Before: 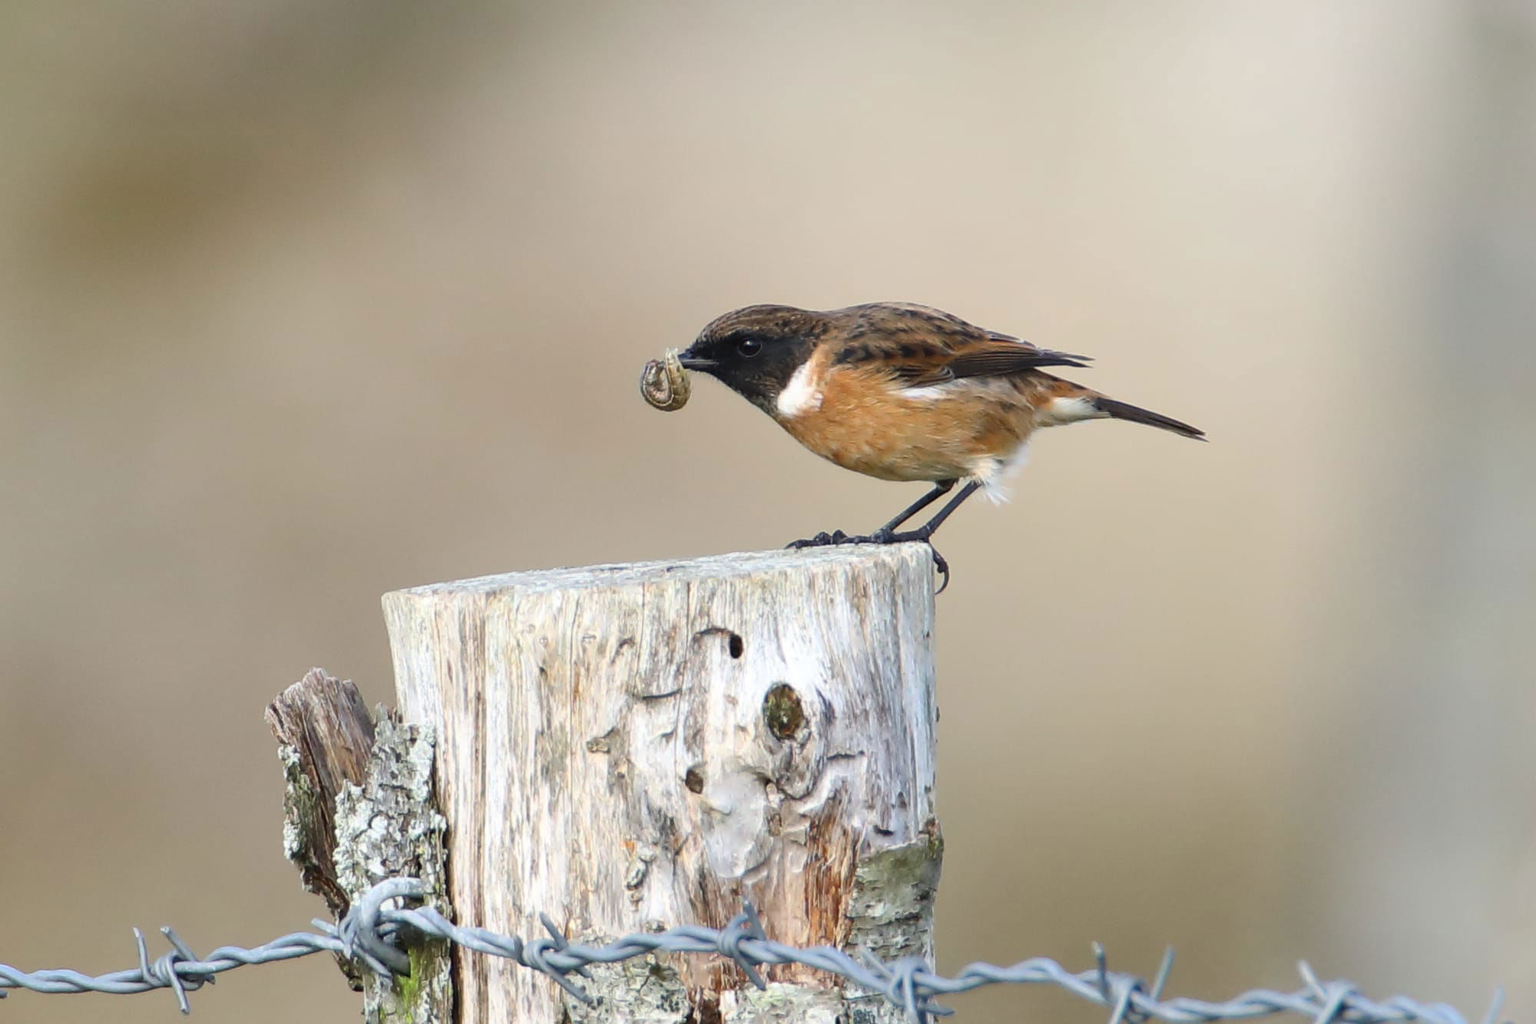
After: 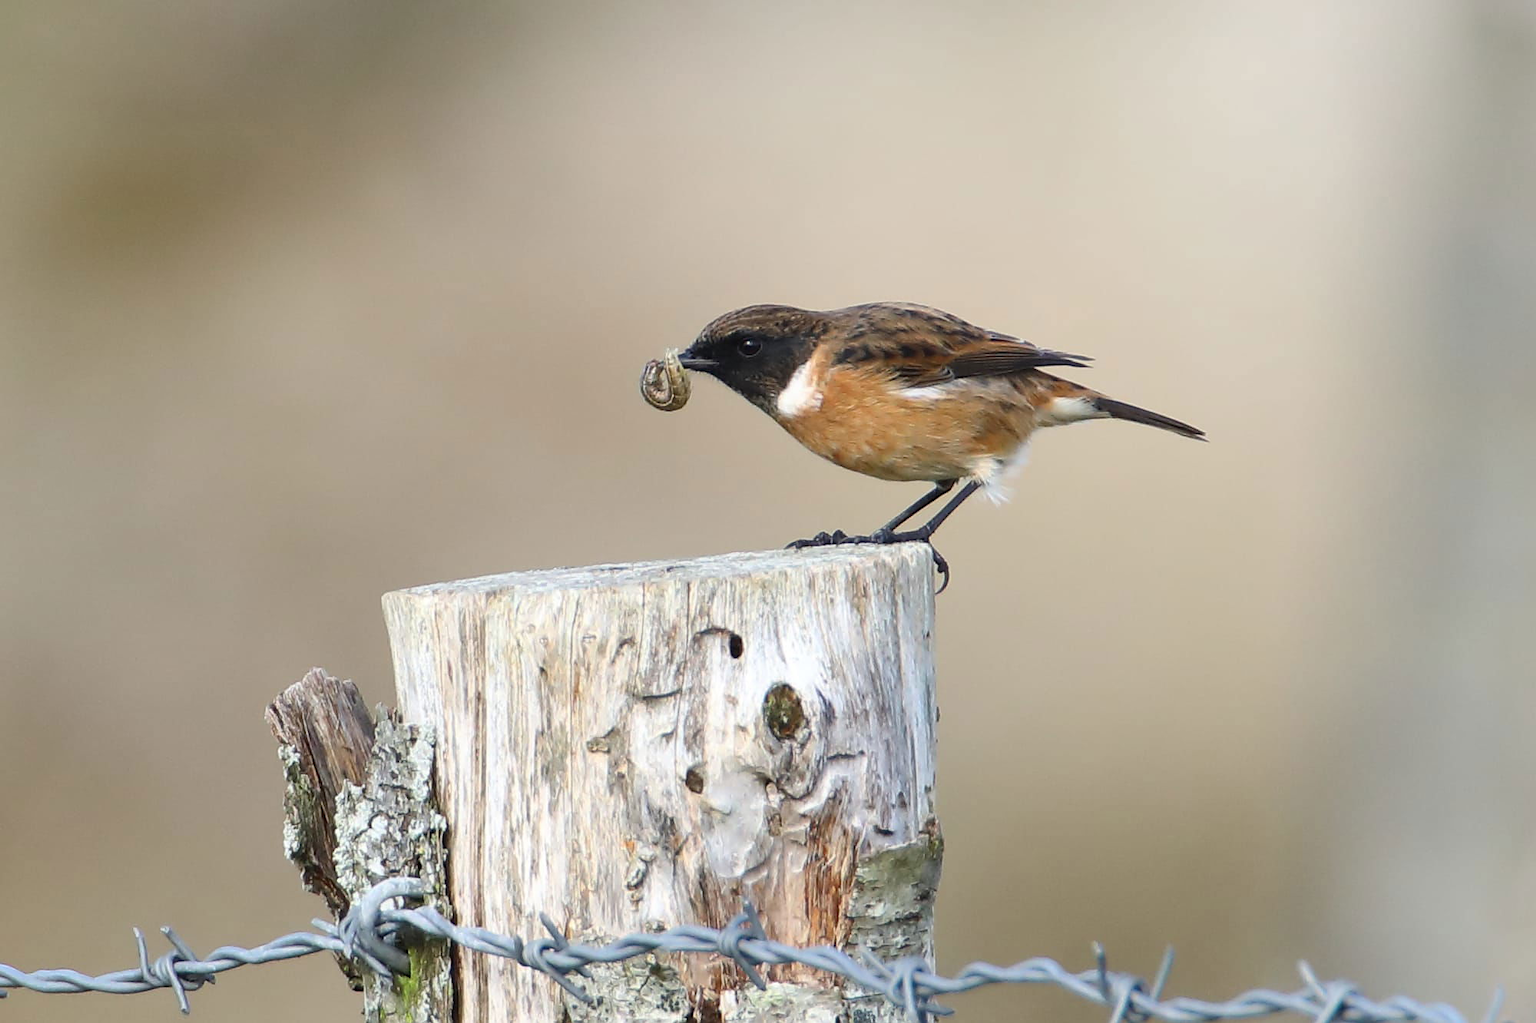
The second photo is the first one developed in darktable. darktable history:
sharpen: radius 1.035, threshold 0.995
